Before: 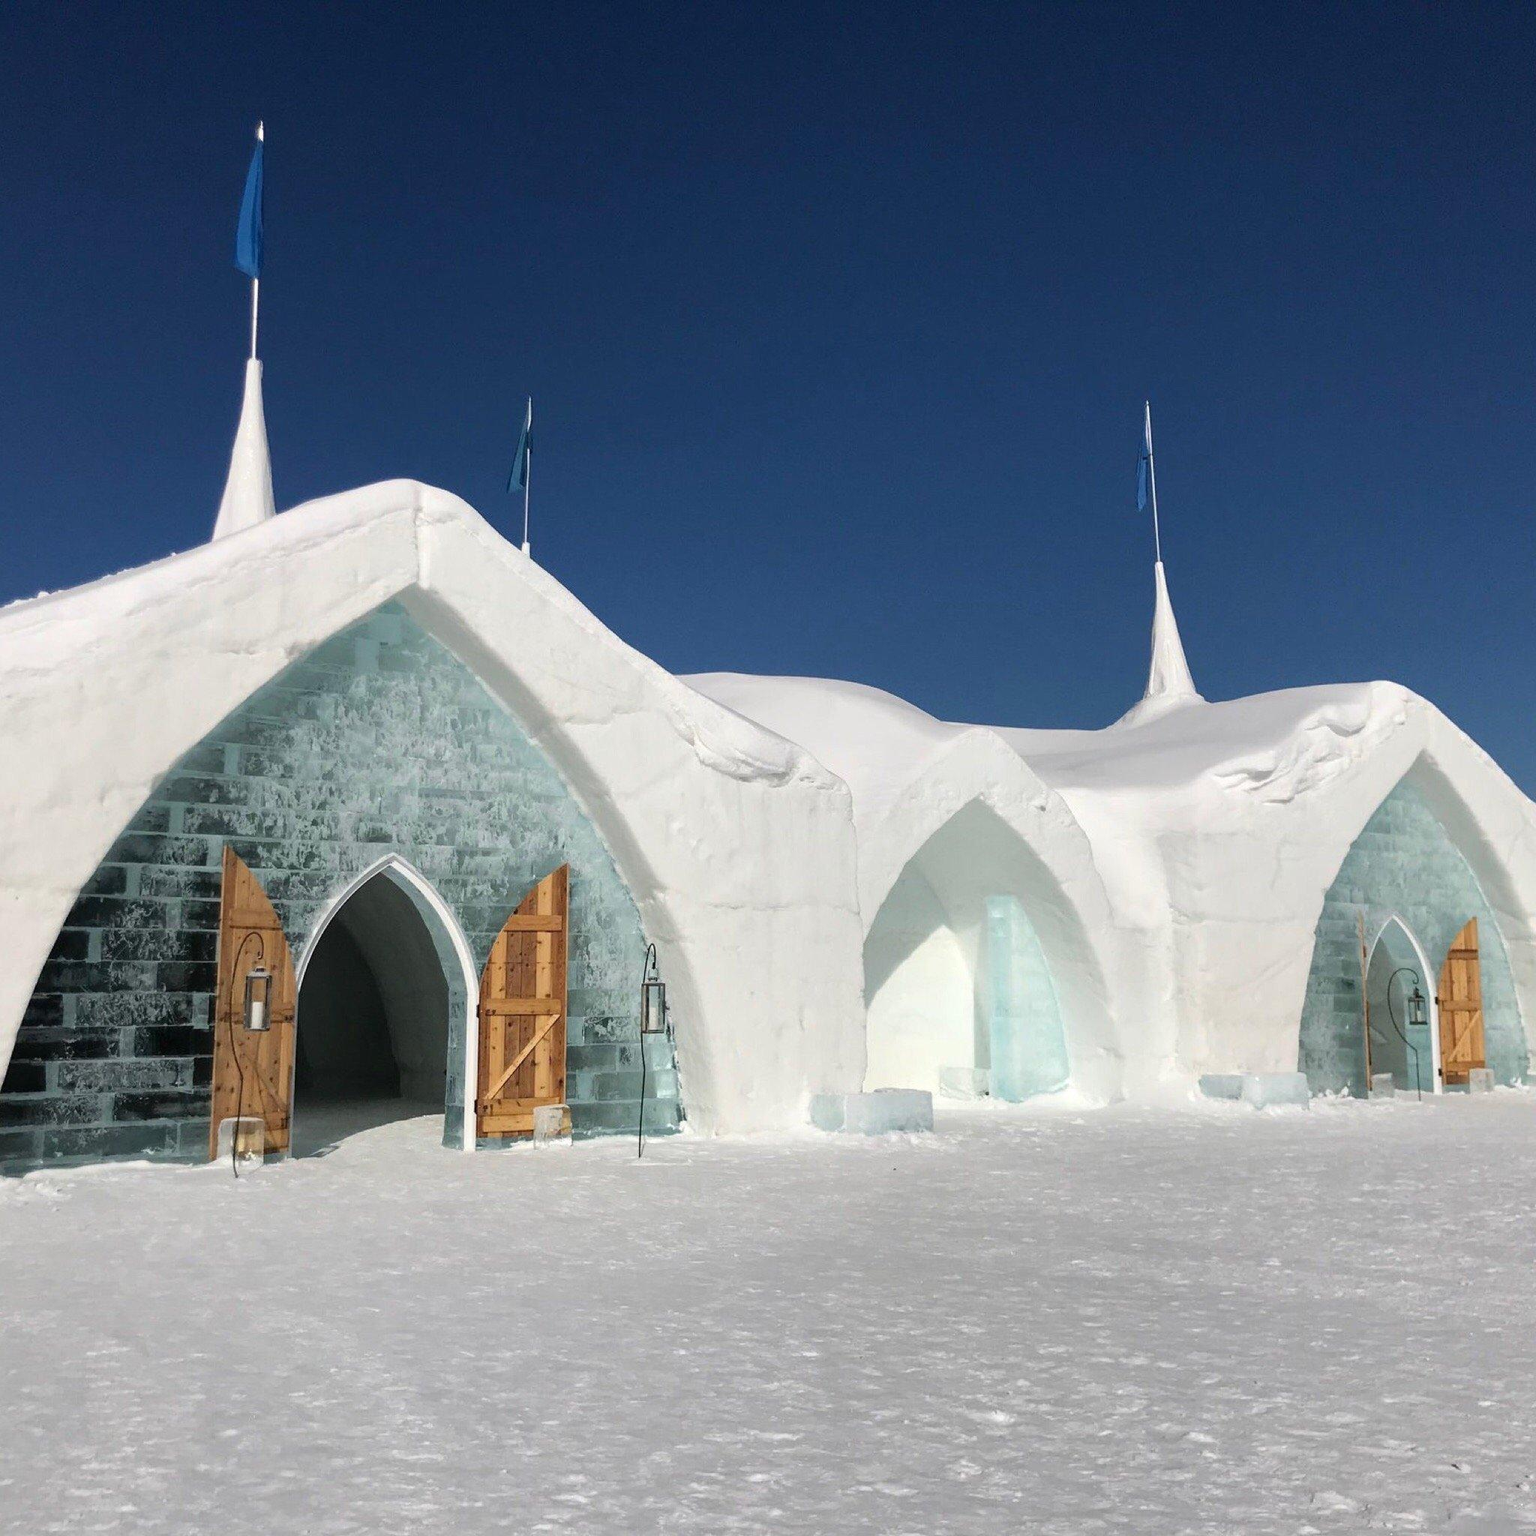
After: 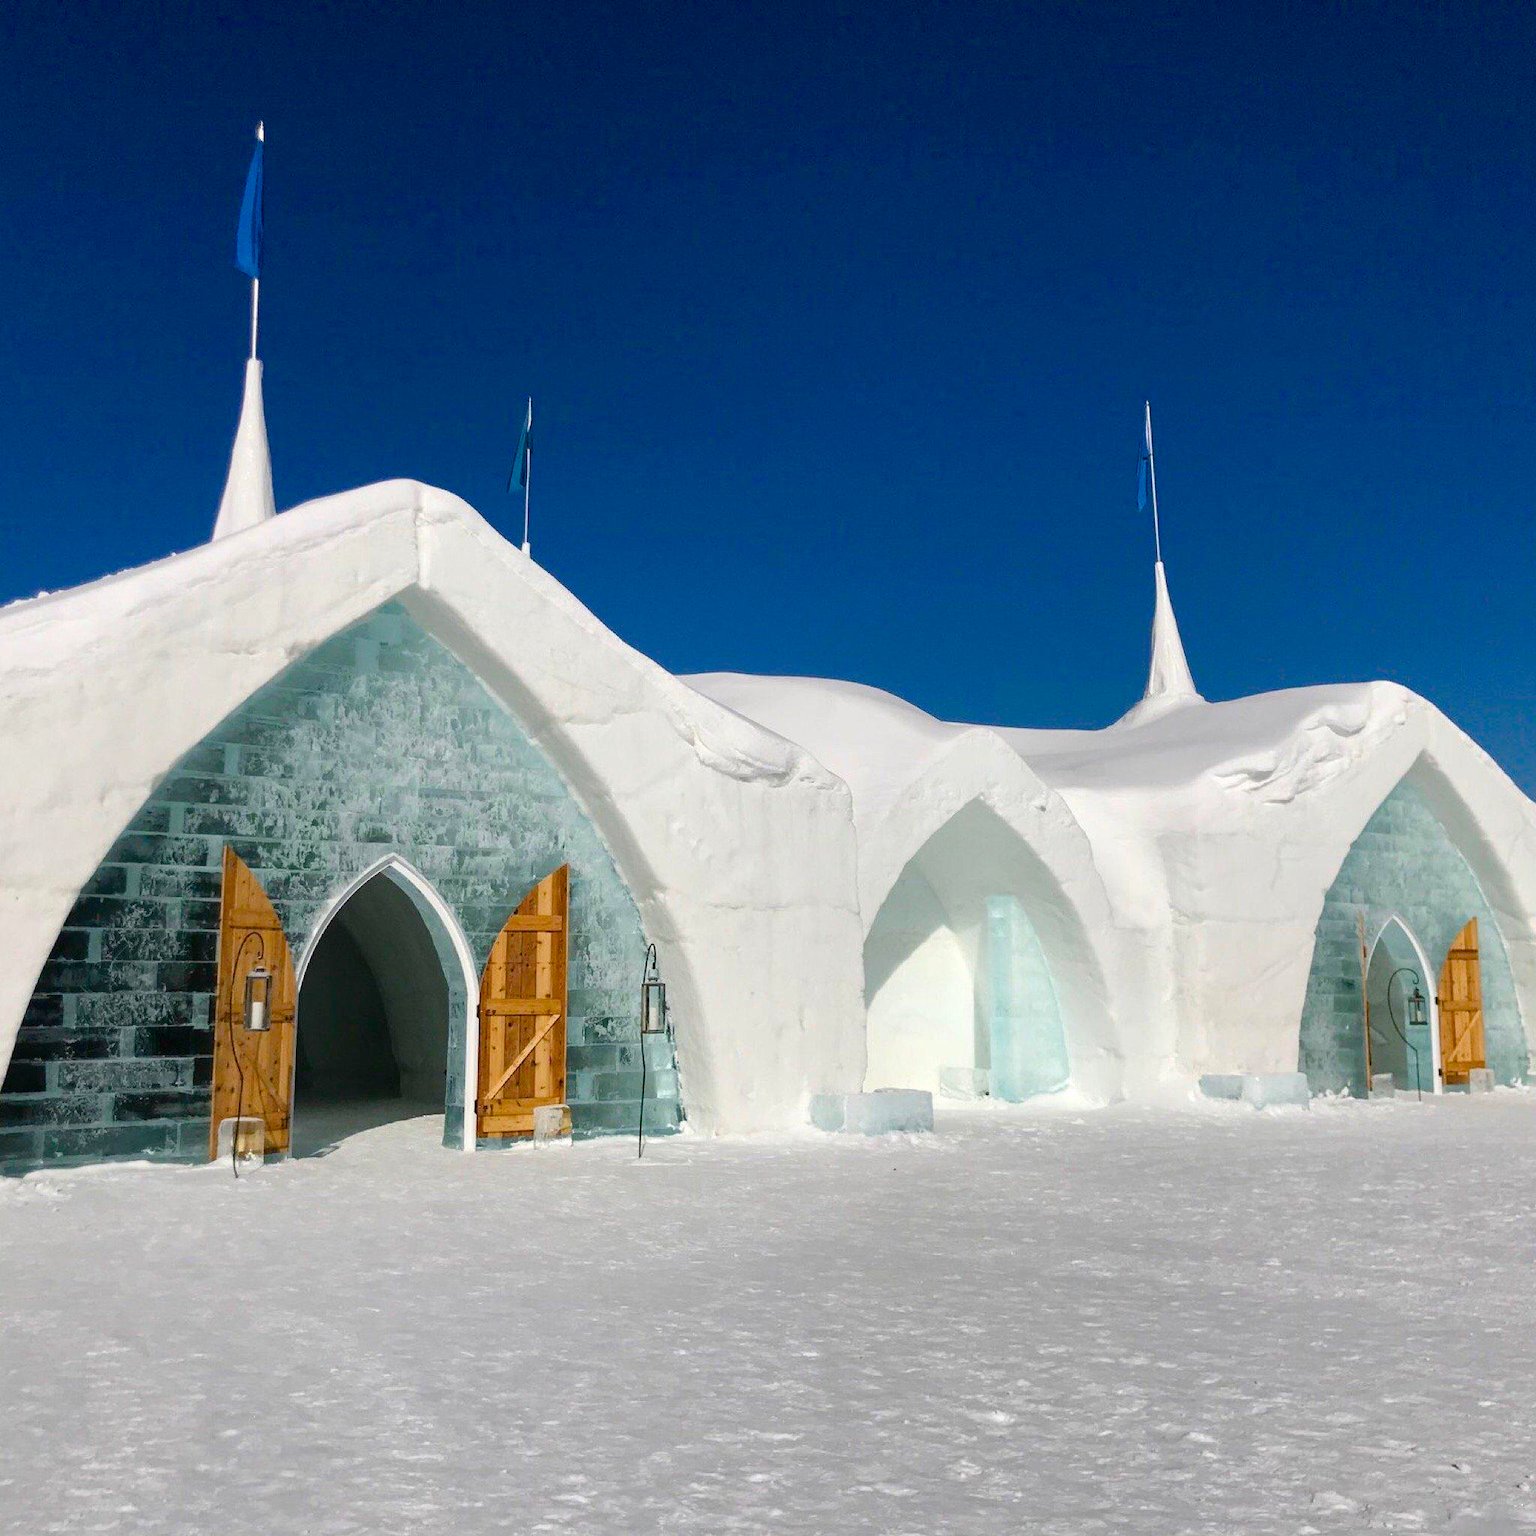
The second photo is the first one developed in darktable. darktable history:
color balance rgb: shadows lift › chroma 0.669%, shadows lift › hue 115.98°, linear chroma grading › global chroma 14.514%, perceptual saturation grading › global saturation 20%, perceptual saturation grading › highlights -25.708%, perceptual saturation grading › shadows 49.963%
